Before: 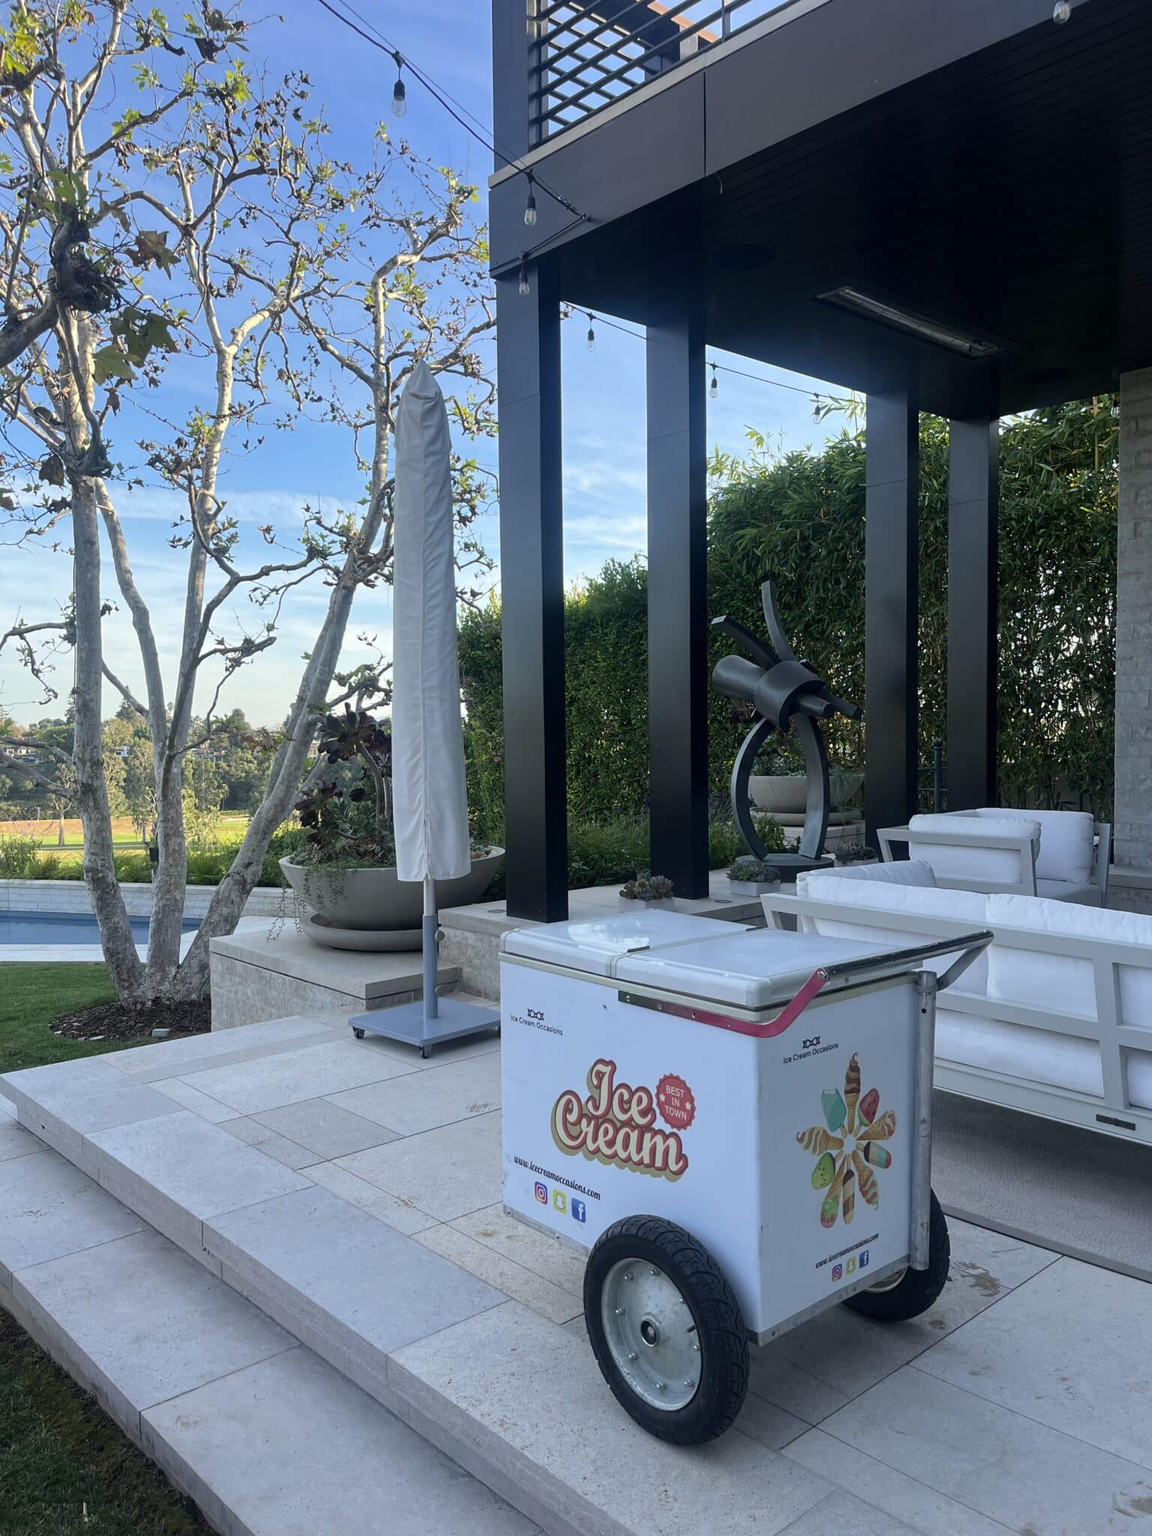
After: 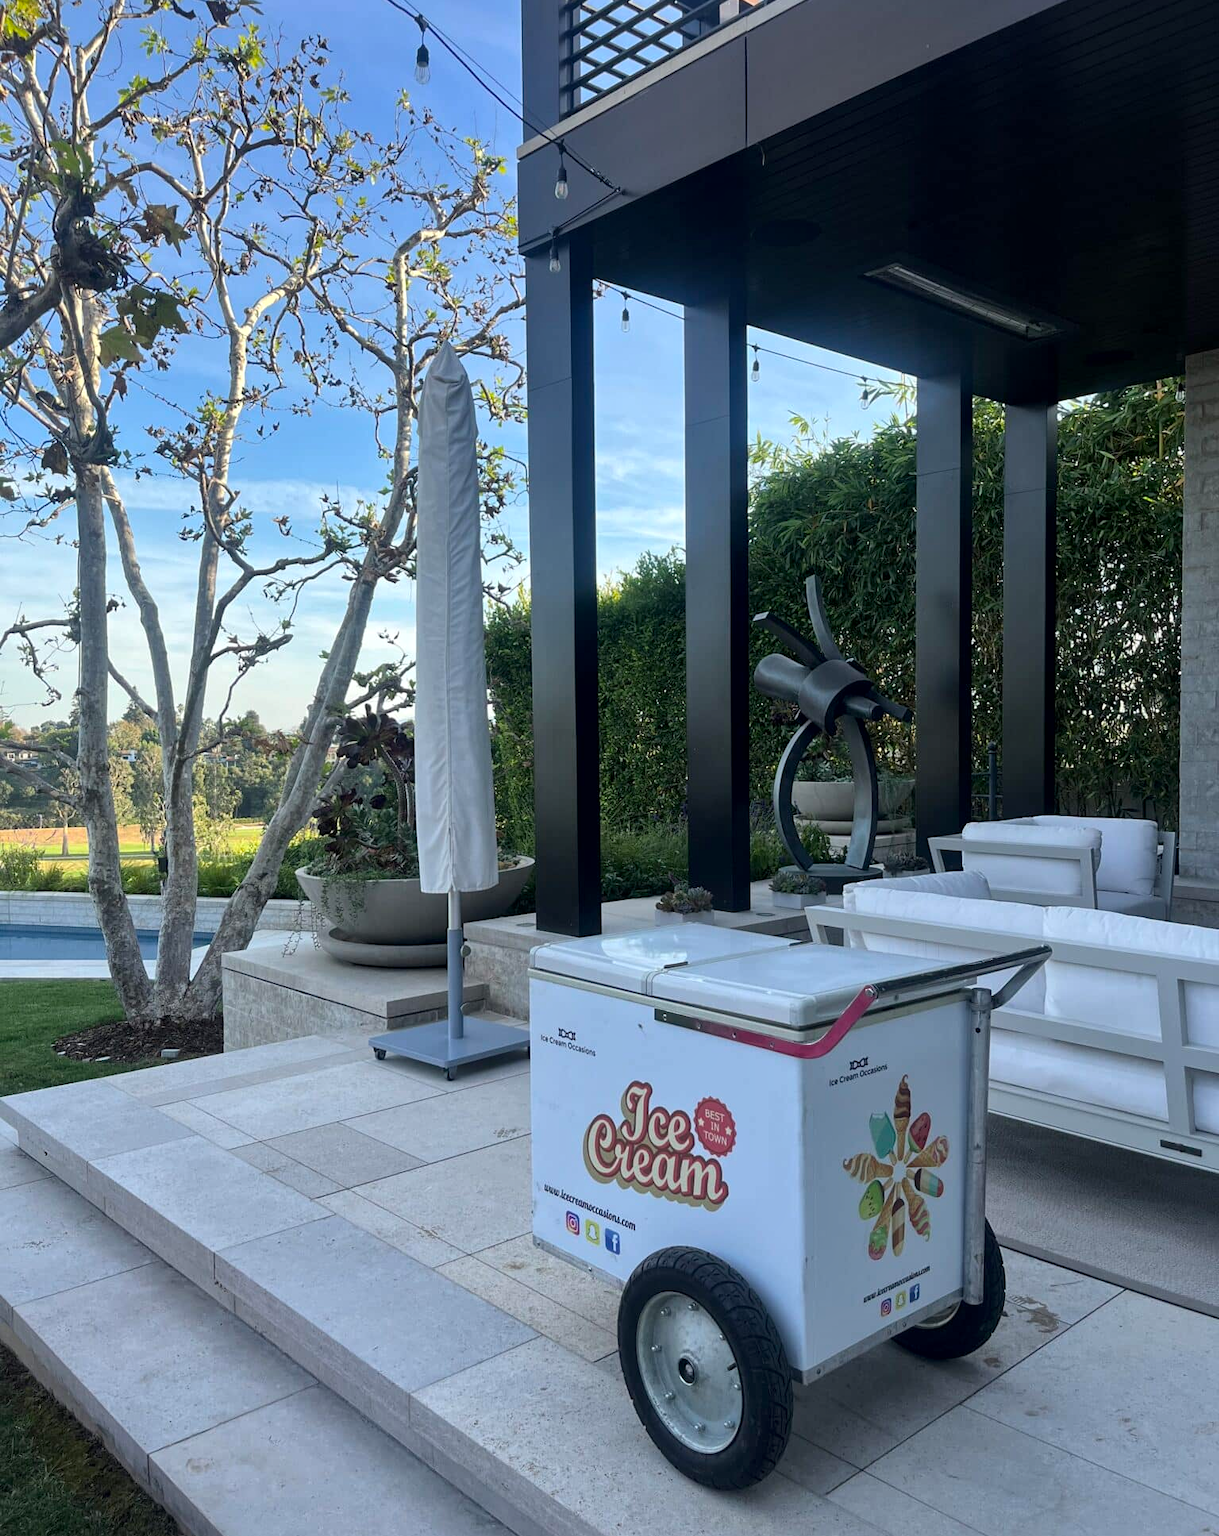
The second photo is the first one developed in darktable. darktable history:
local contrast: mode bilateral grid, contrast 25, coarseness 50, detail 123%, midtone range 0.2
crop and rotate: top 2.479%, bottom 3.018%
